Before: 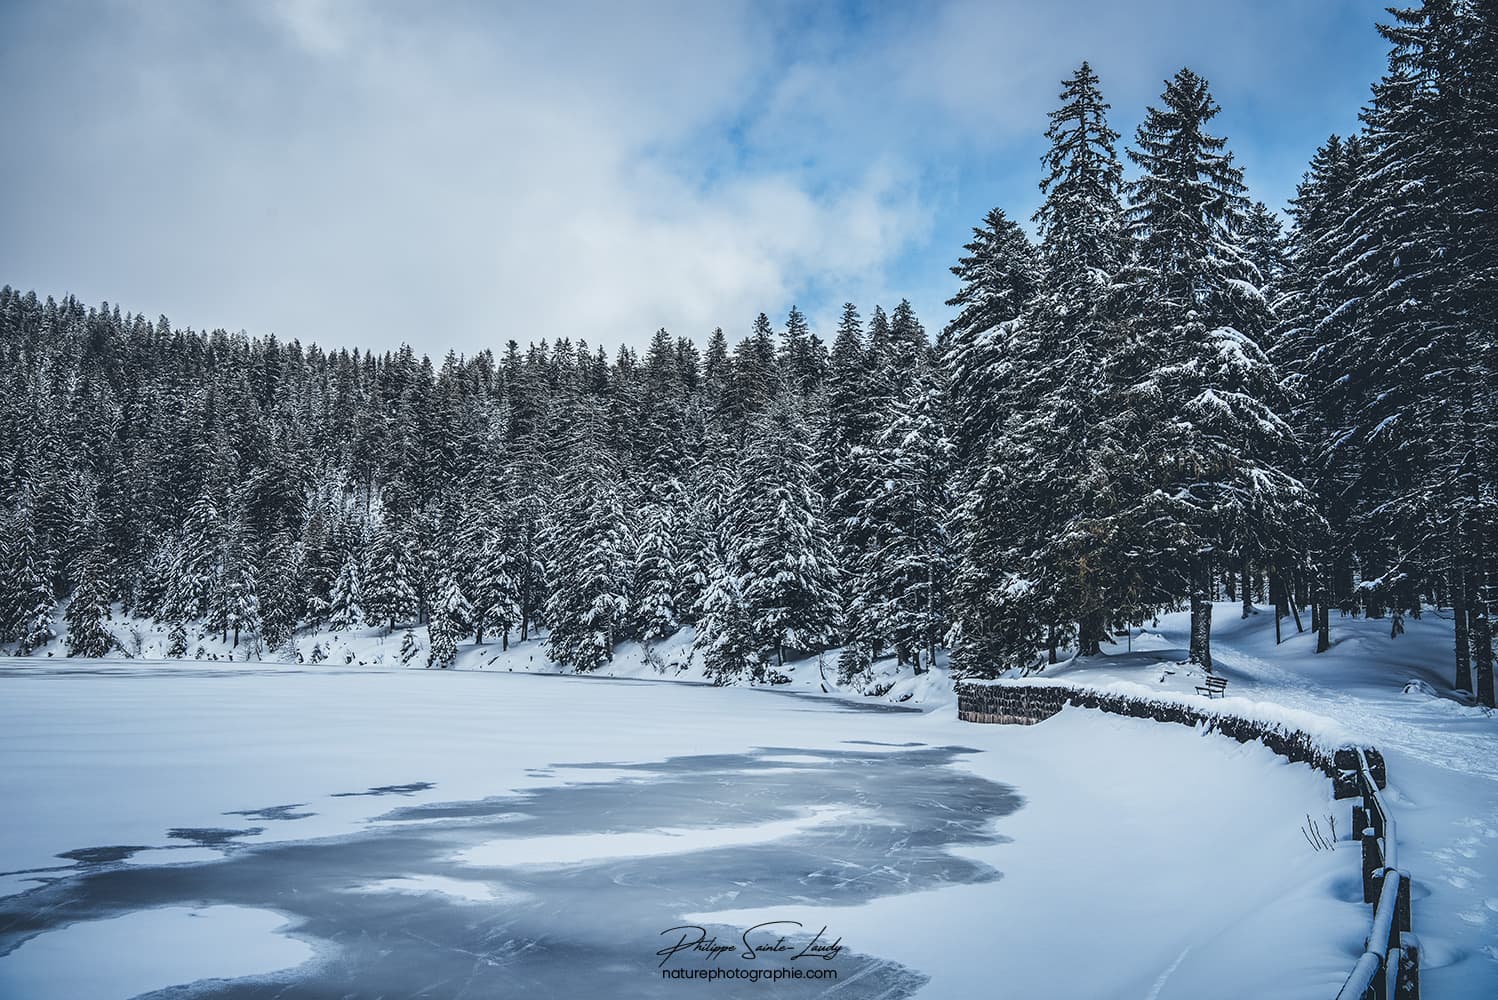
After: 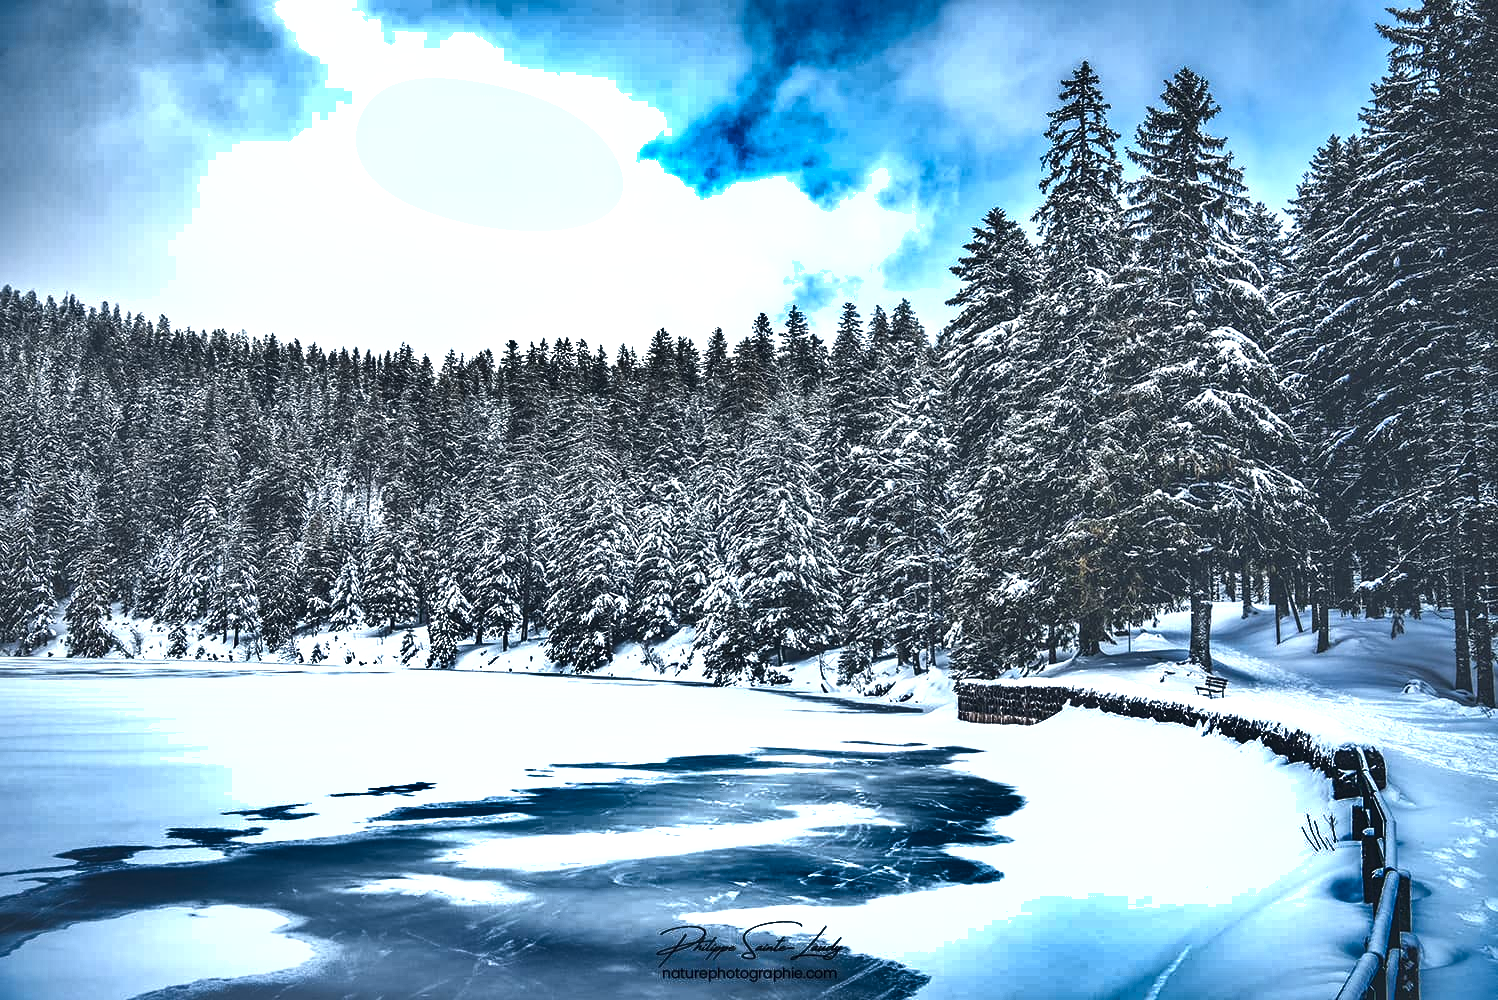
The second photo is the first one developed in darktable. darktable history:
local contrast: highlights 100%, shadows 100%, detail 120%, midtone range 0.2
shadows and highlights: shadows 20.91, highlights -82.73, soften with gaussian
exposure: black level correction 0, exposure 1 EV, compensate highlight preservation false
